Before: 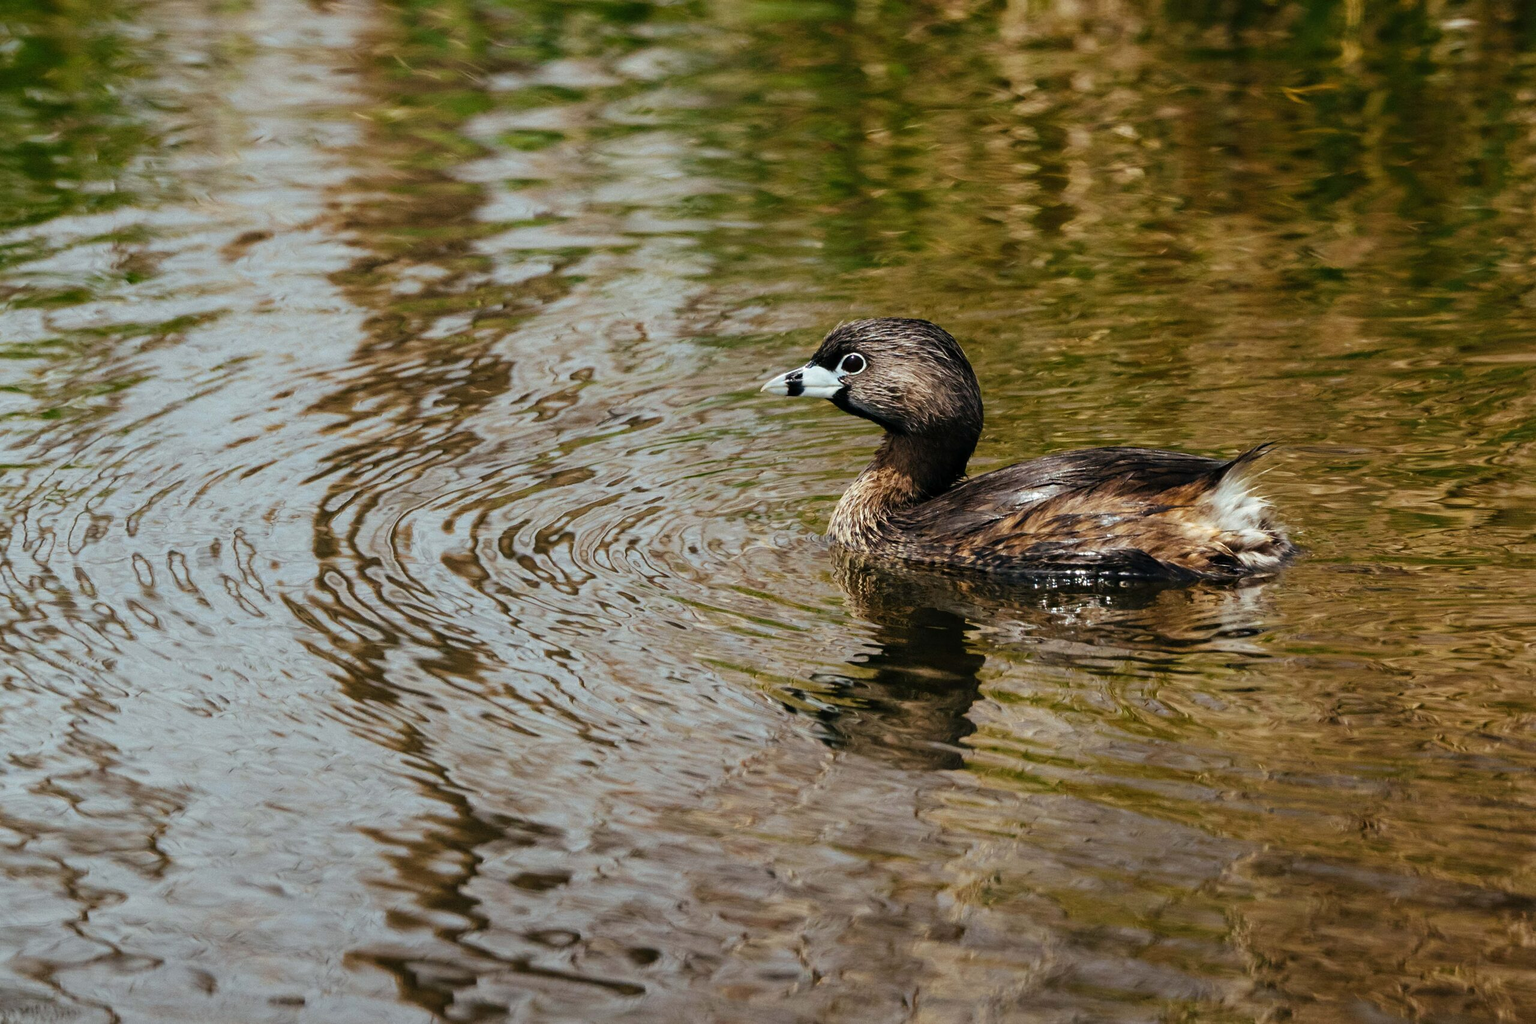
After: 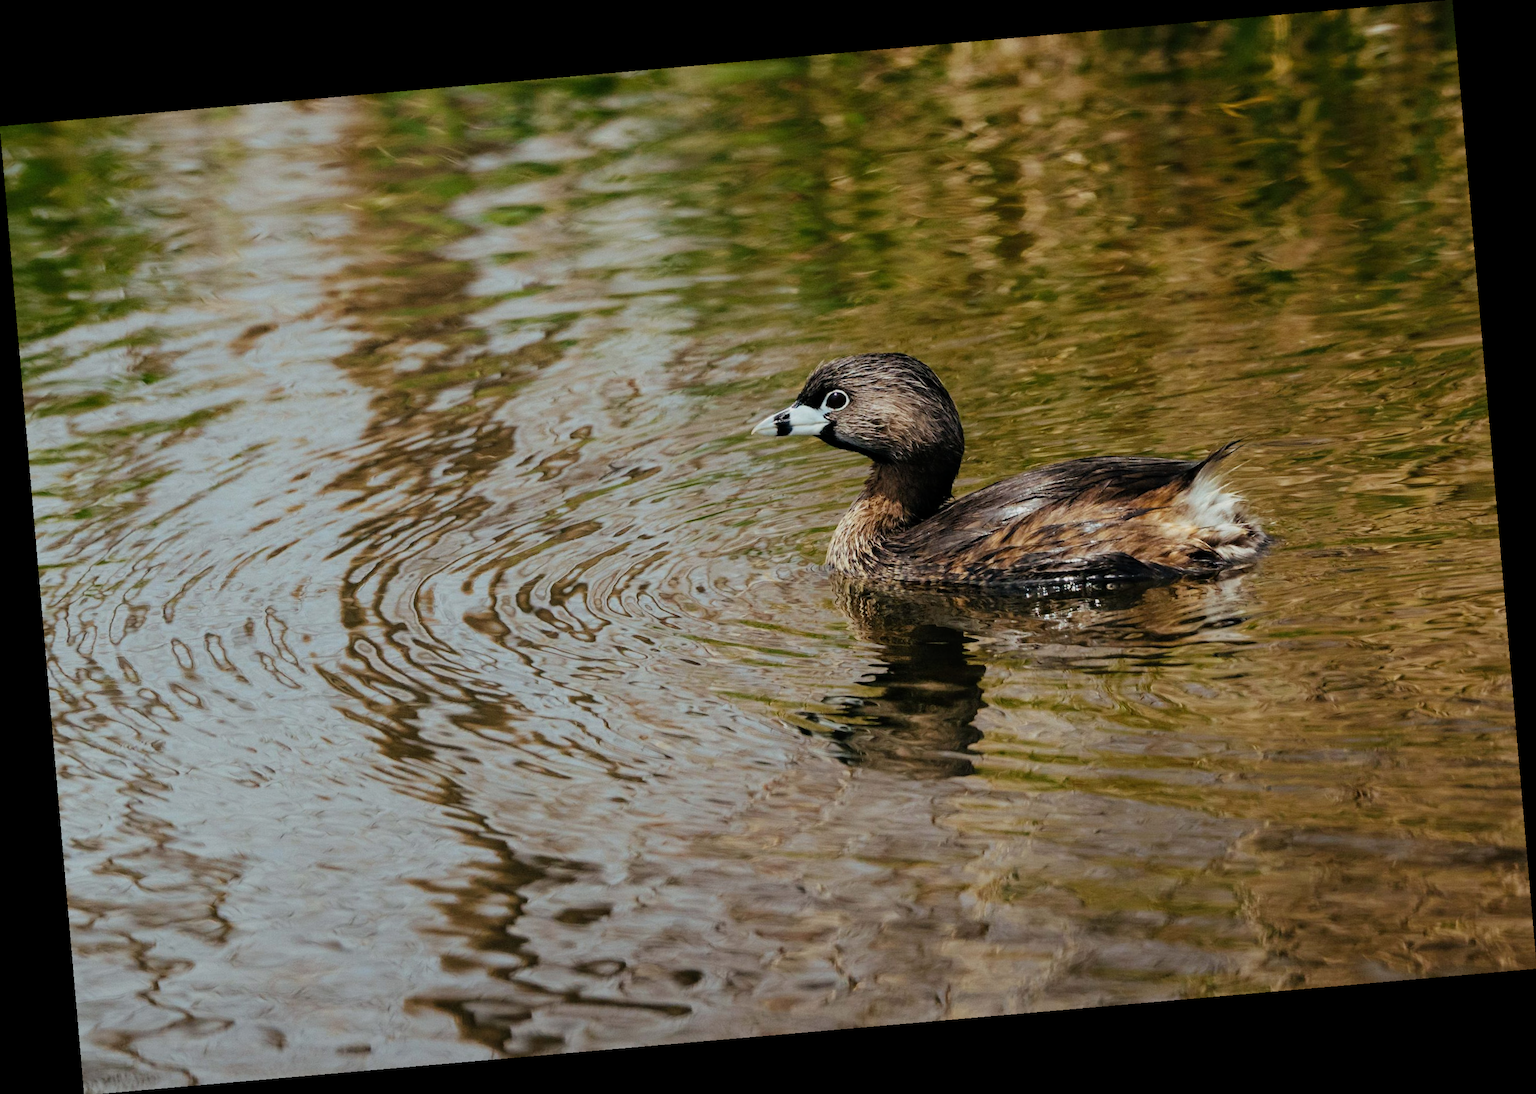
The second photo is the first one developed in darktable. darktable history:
rotate and perspective: rotation -4.98°, automatic cropping off
filmic rgb: black relative exposure -15 EV, white relative exposure 3 EV, threshold 6 EV, target black luminance 0%, hardness 9.27, latitude 99%, contrast 0.912, shadows ↔ highlights balance 0.505%, add noise in highlights 0, color science v3 (2019), use custom middle-gray values true, iterations of high-quality reconstruction 0, contrast in highlights soft, enable highlight reconstruction true
